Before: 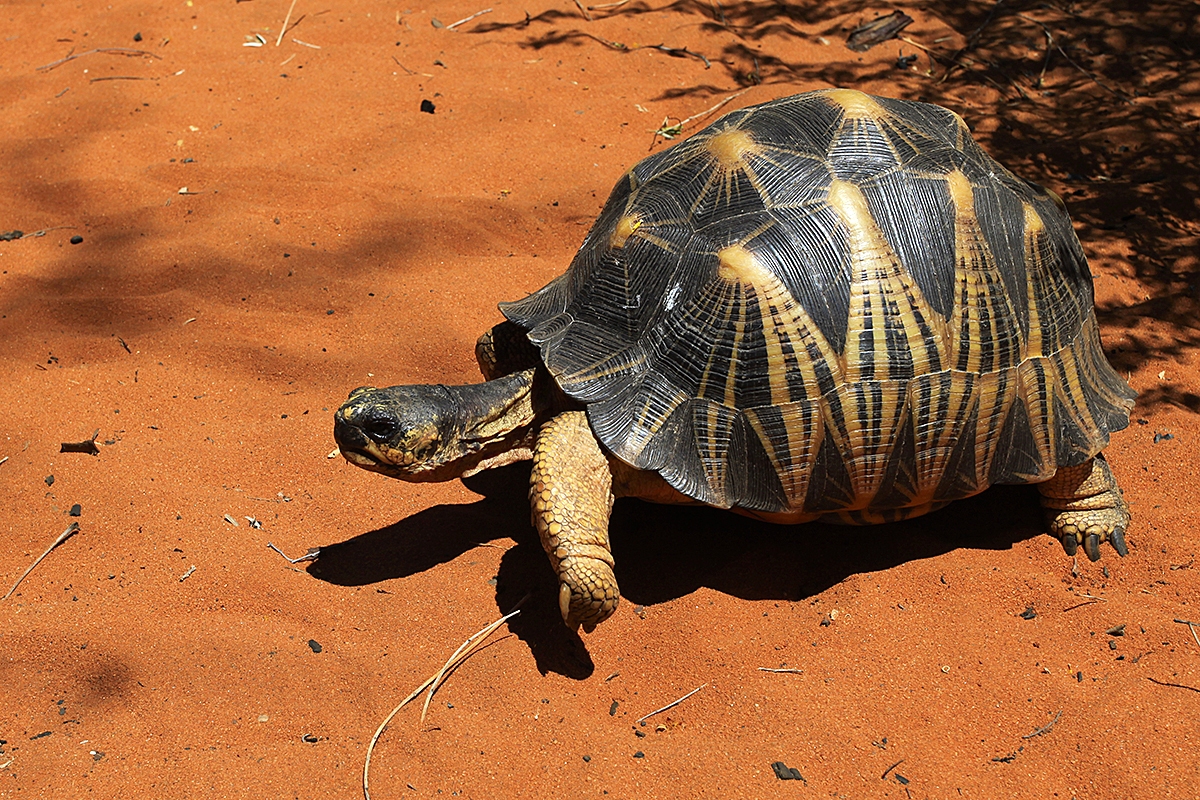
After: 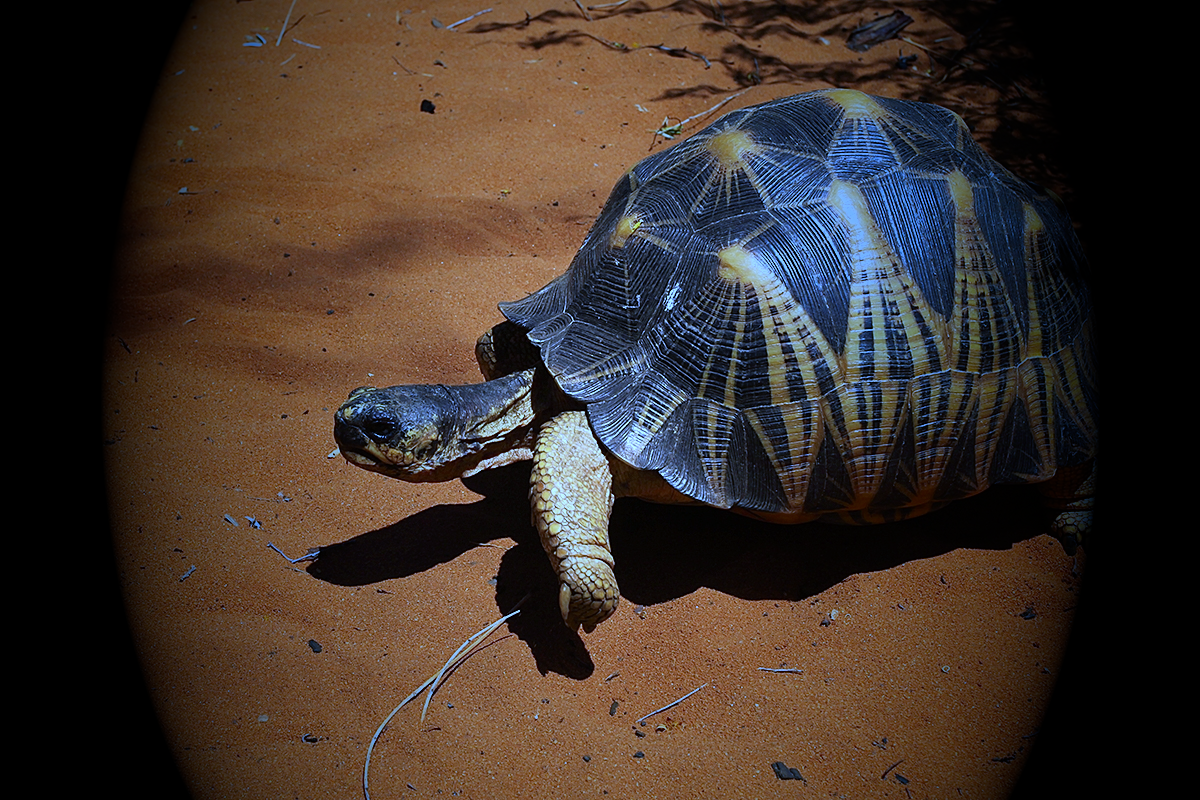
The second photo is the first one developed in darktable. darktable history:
vignetting: fall-off start 15.9%, fall-off radius 100%, brightness -1, saturation 0.5, width/height ratio 0.719
white balance: red 0.766, blue 1.537
